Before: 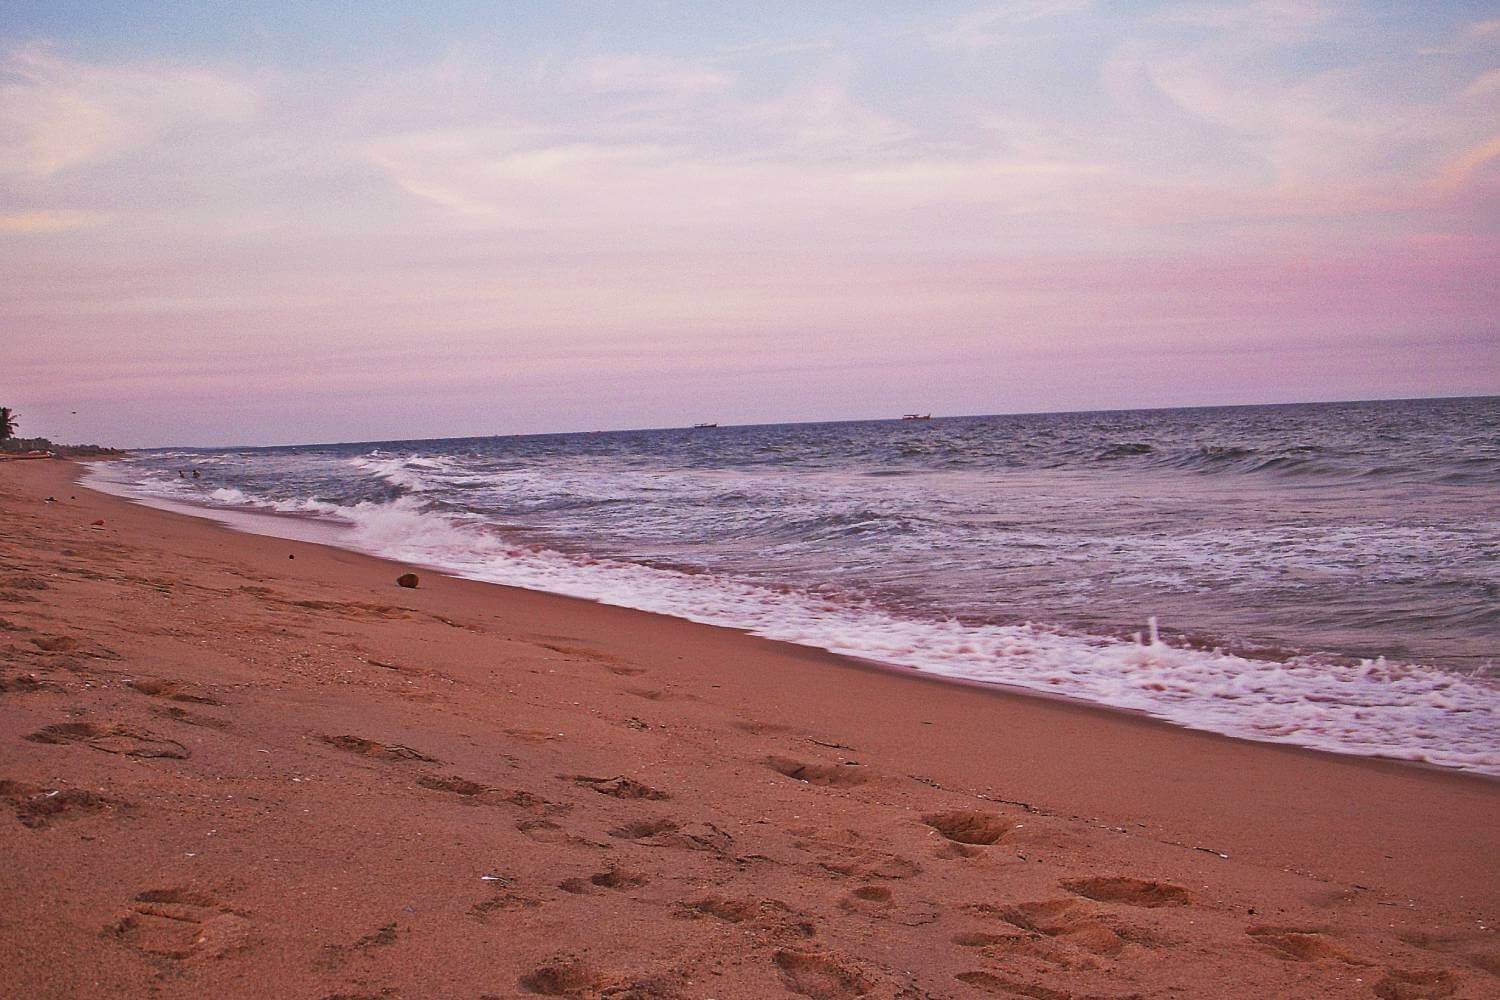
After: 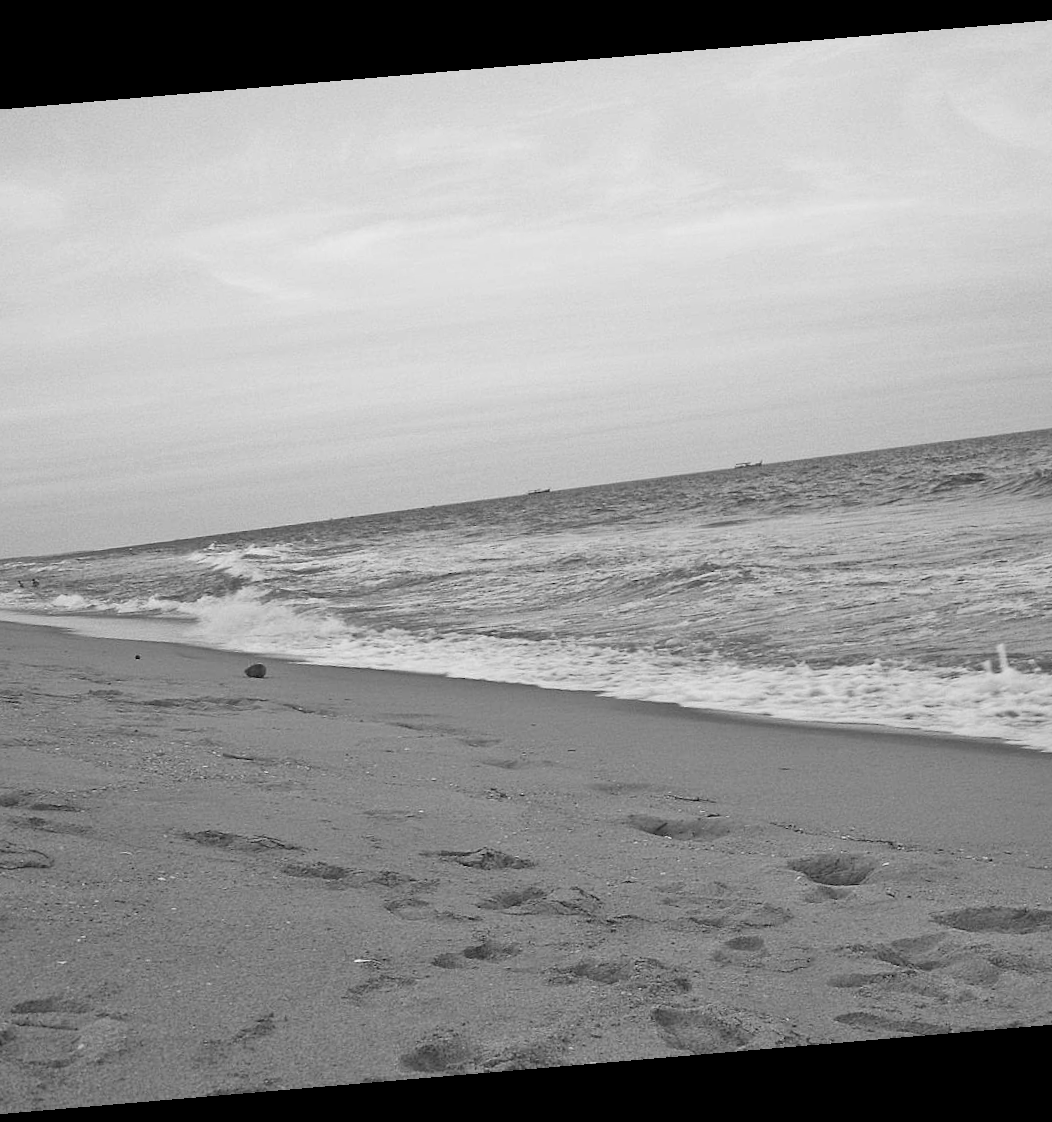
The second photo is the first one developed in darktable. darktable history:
contrast brightness saturation: brightness 0.18, saturation -0.5
crop and rotate: left 12.673%, right 20.66%
monochrome: on, module defaults
rotate and perspective: rotation -4.86°, automatic cropping off
